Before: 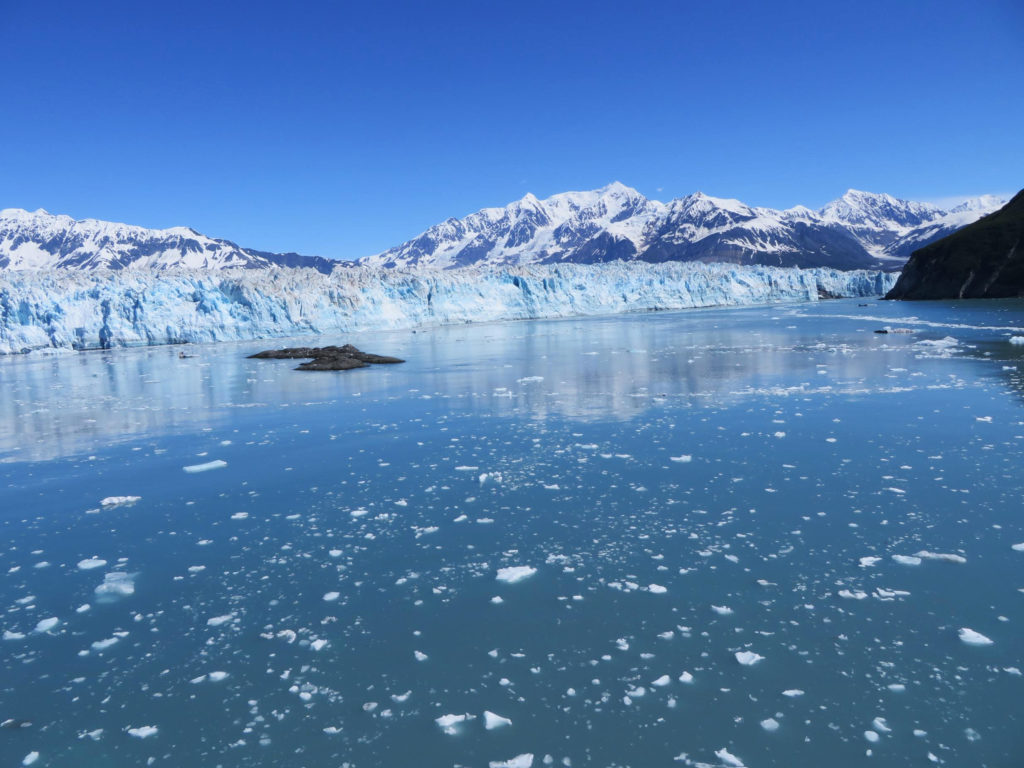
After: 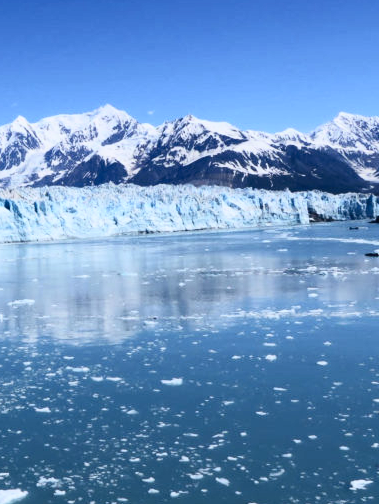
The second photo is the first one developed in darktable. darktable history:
crop and rotate: left 49.75%, top 10.14%, right 13.183%, bottom 24.211%
contrast brightness saturation: contrast 0.297
